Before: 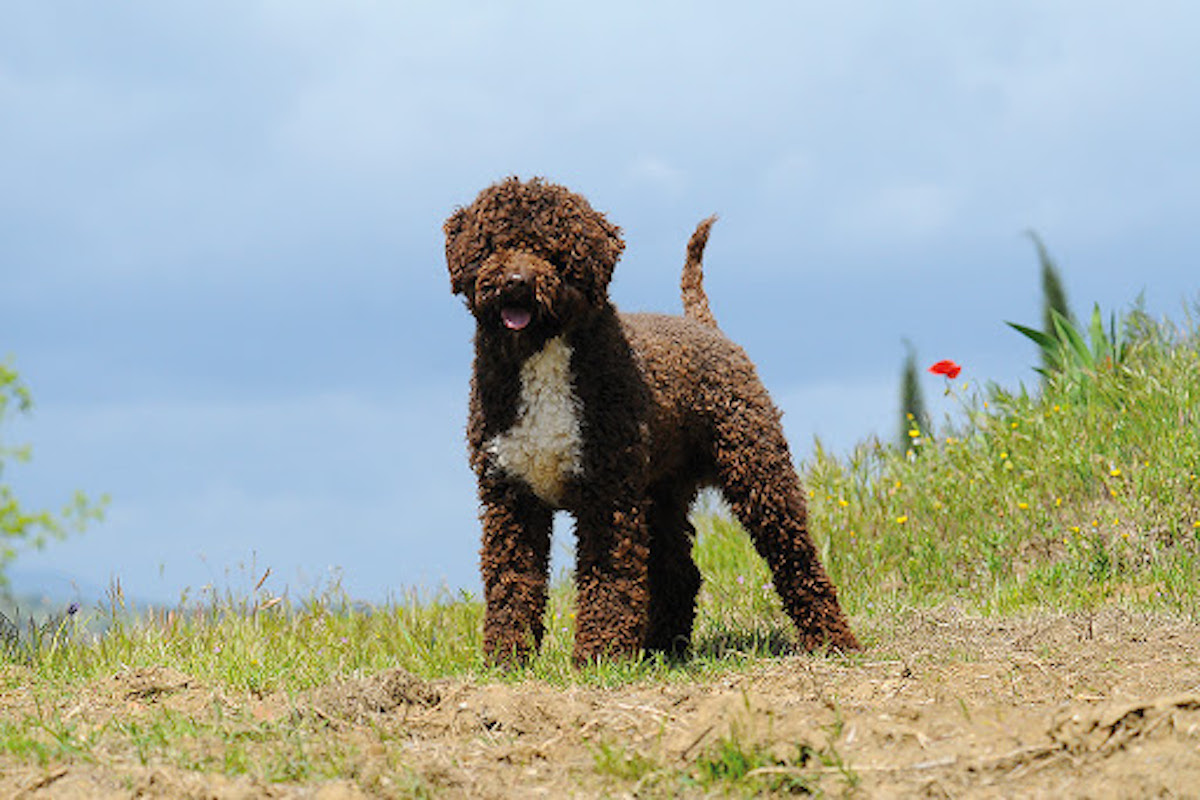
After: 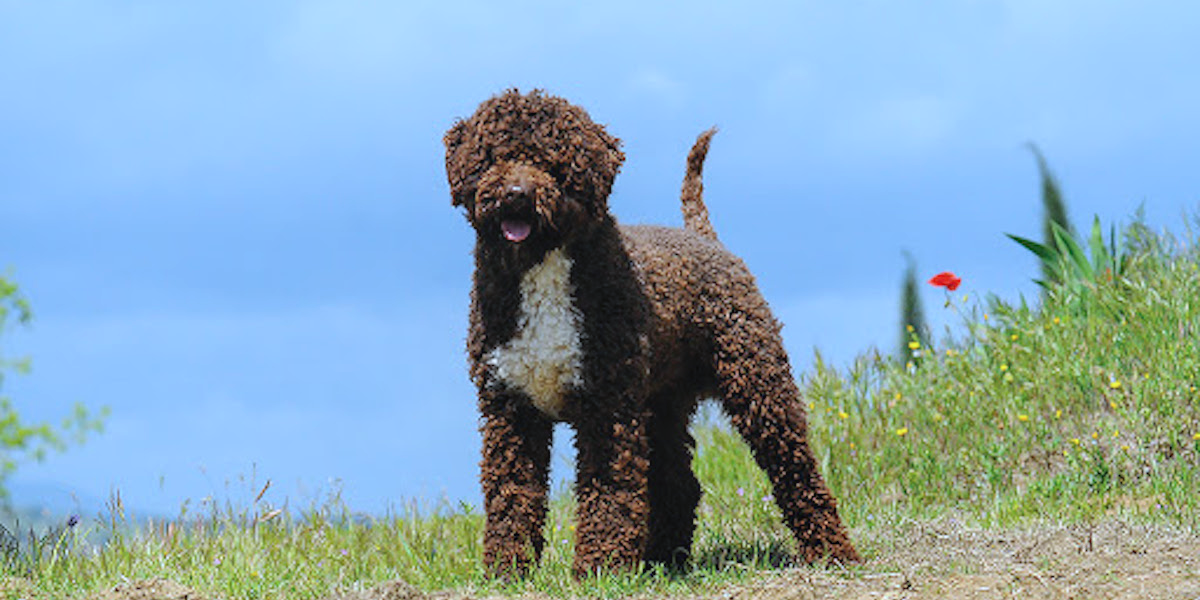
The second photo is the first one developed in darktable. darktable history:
crop: top 11.038%, bottom 13.962%
local contrast: detail 110%
color calibration: illuminant as shot in camera, x 0.378, y 0.381, temperature 4093.13 K, saturation algorithm version 1 (2020)
